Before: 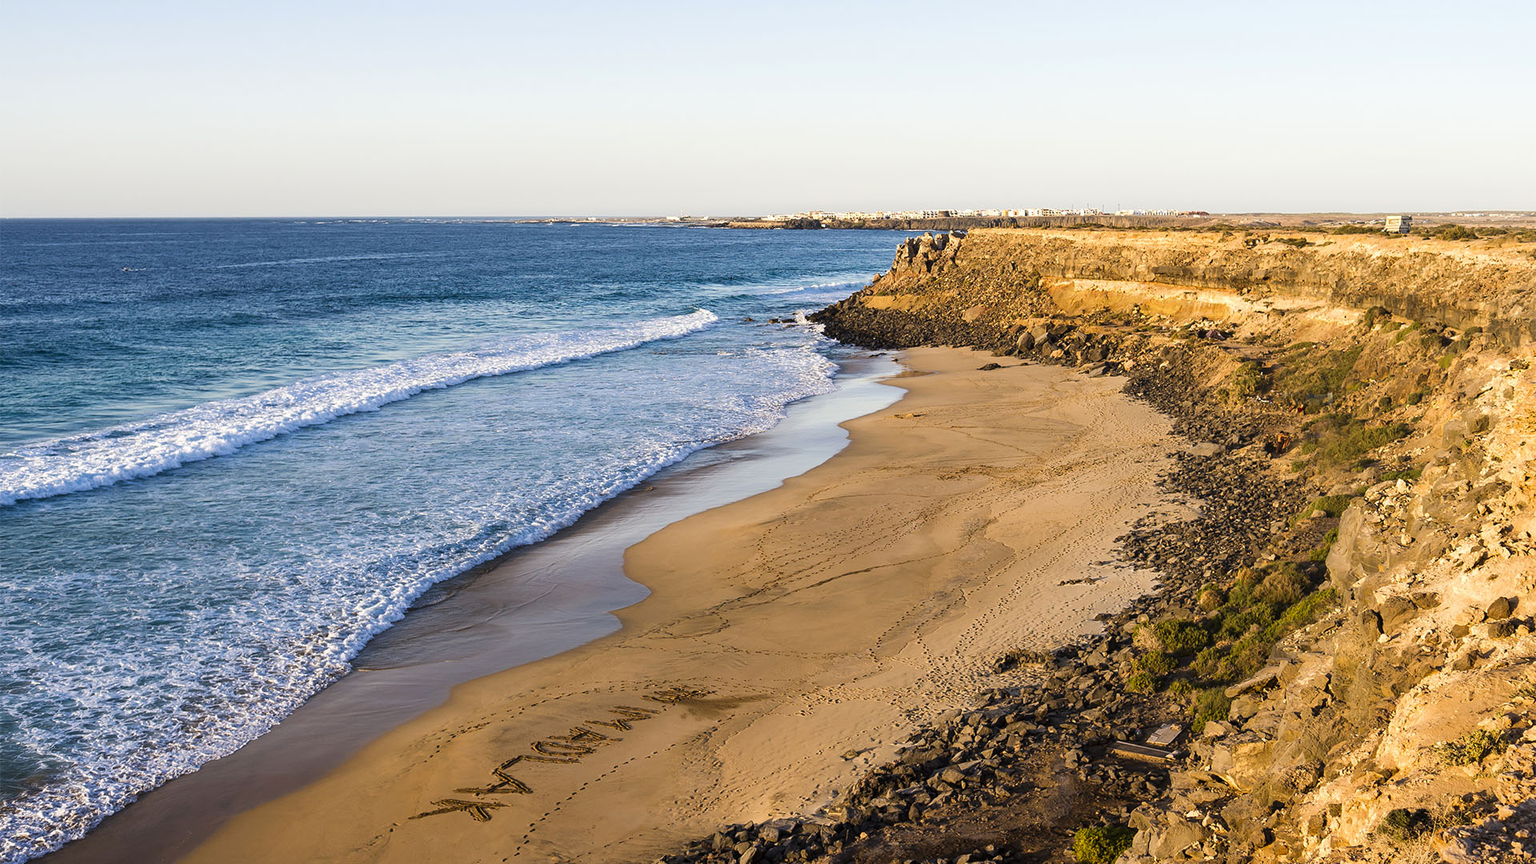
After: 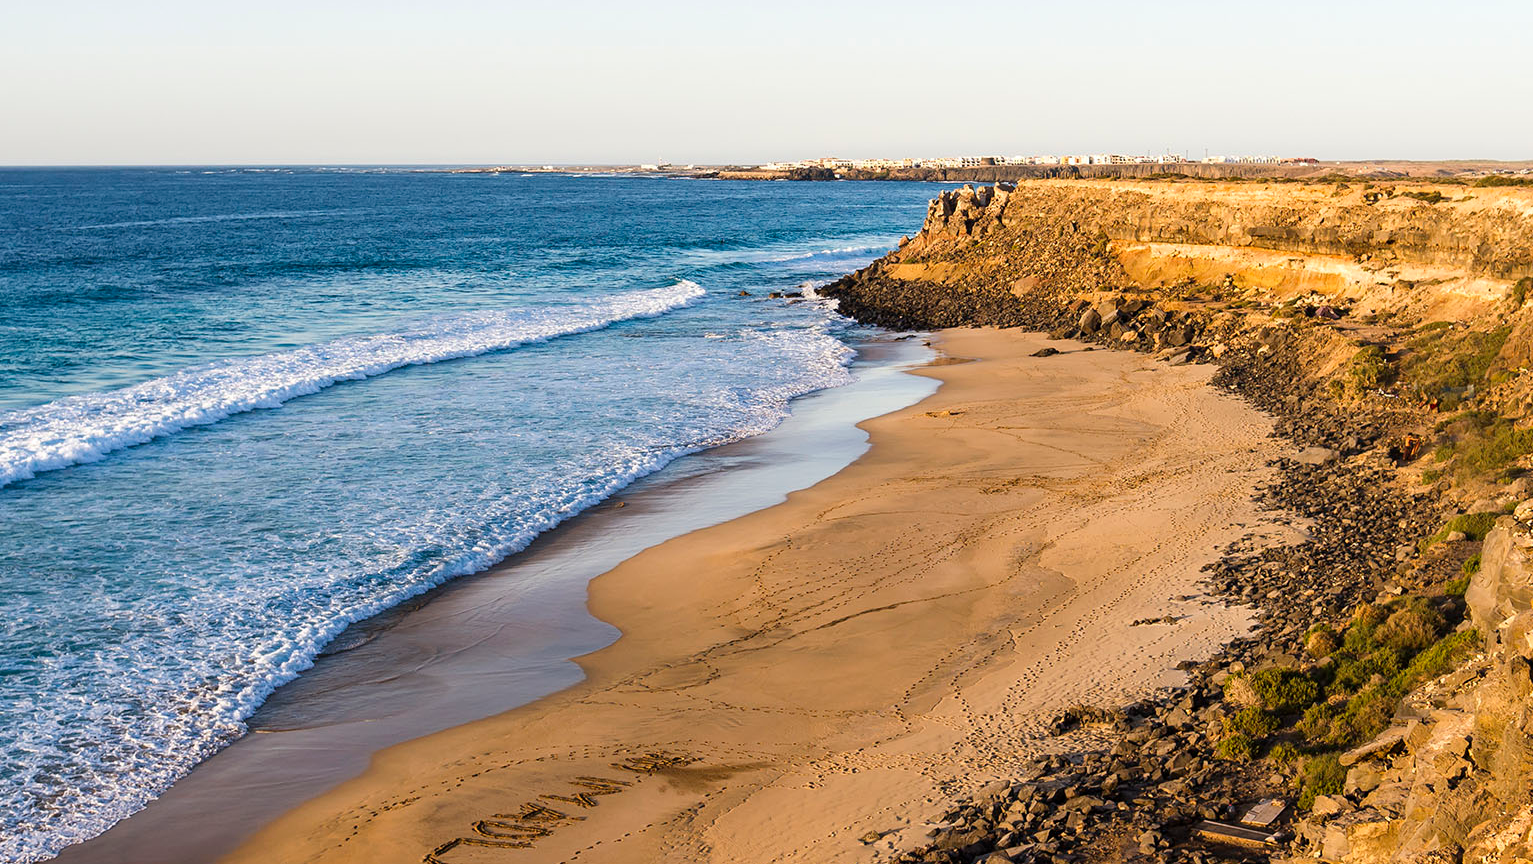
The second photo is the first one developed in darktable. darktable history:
crop and rotate: left 10.018%, top 9.865%, right 10.098%, bottom 10.062%
